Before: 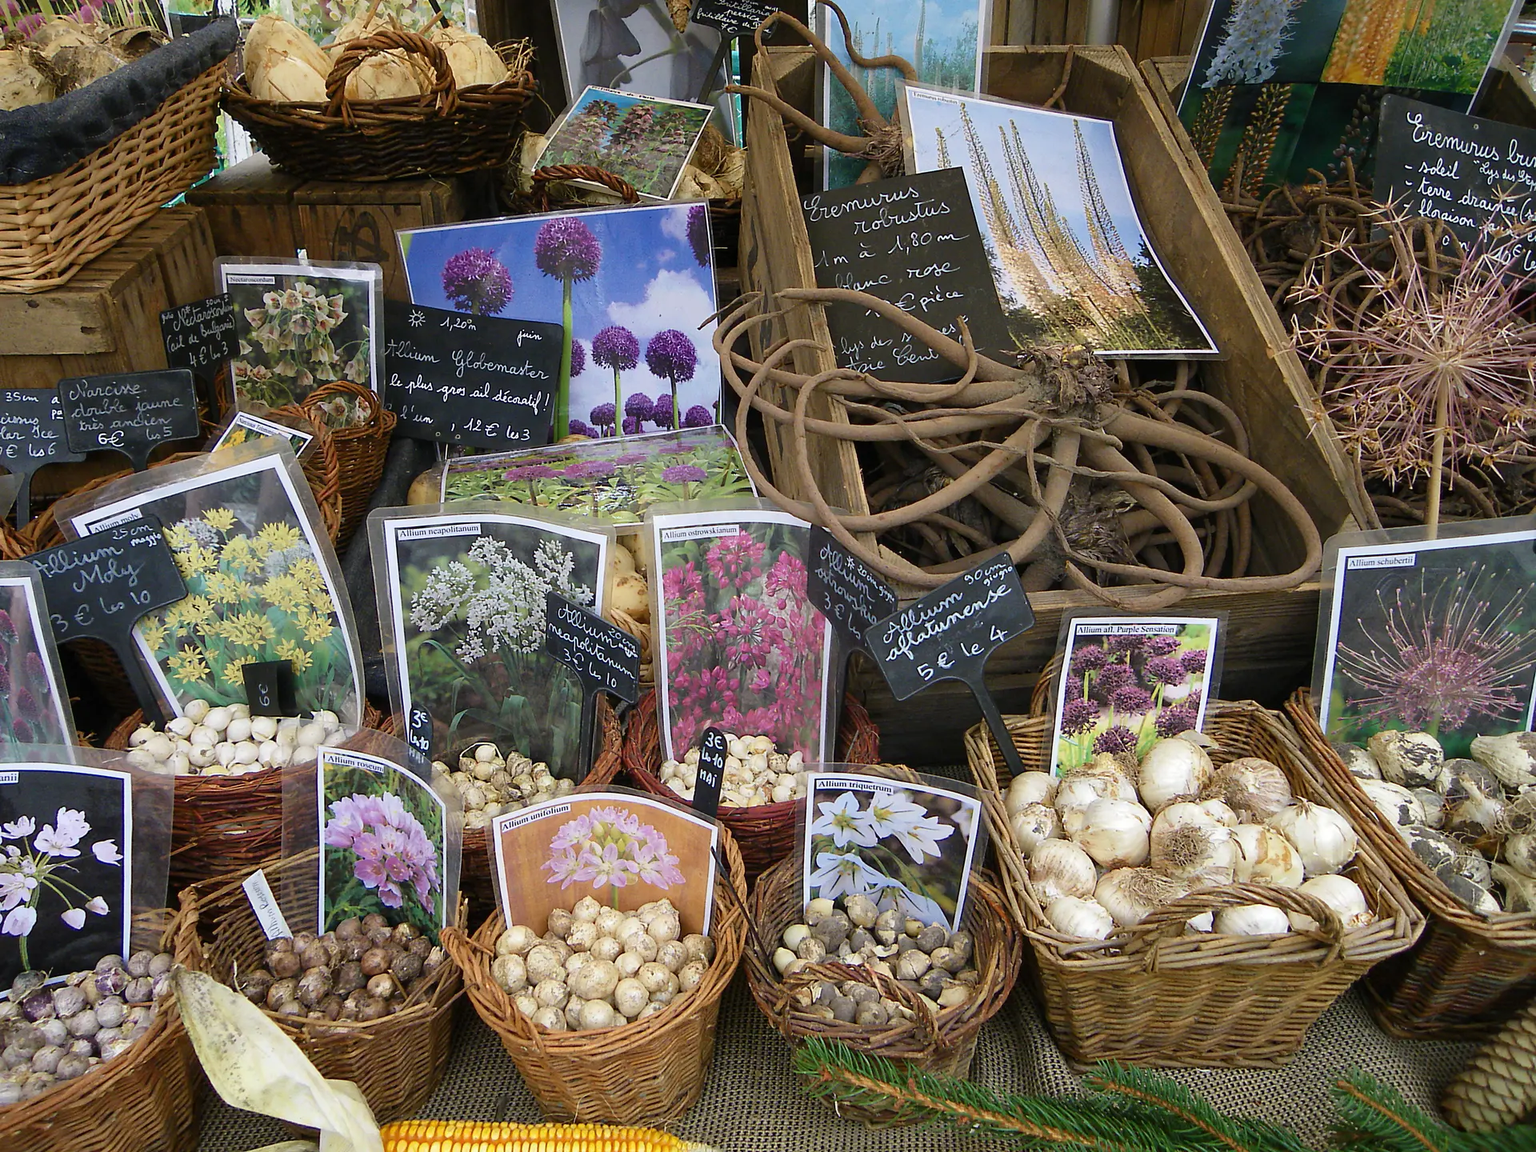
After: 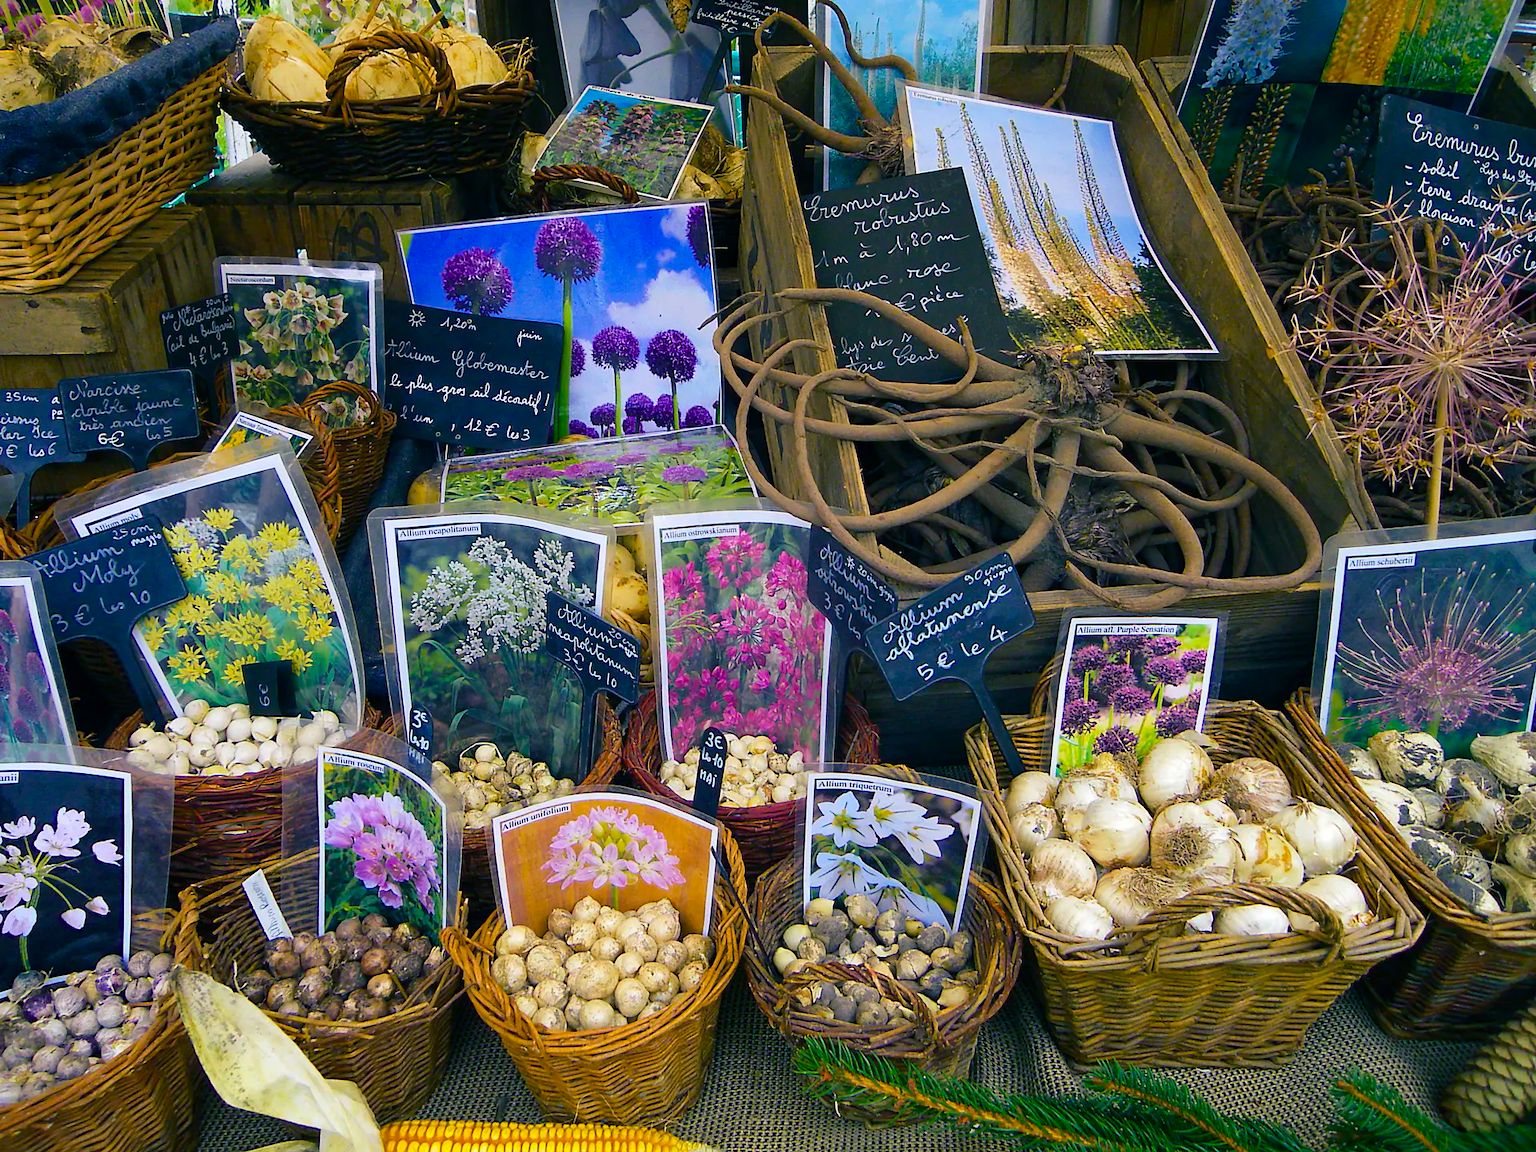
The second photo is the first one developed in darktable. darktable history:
color balance rgb: shadows lift › luminance -40.868%, shadows lift › chroma 14.434%, shadows lift › hue 257.57°, linear chroma grading › global chroma 15.62%, perceptual saturation grading › global saturation 40.692%, global vibrance 20%
